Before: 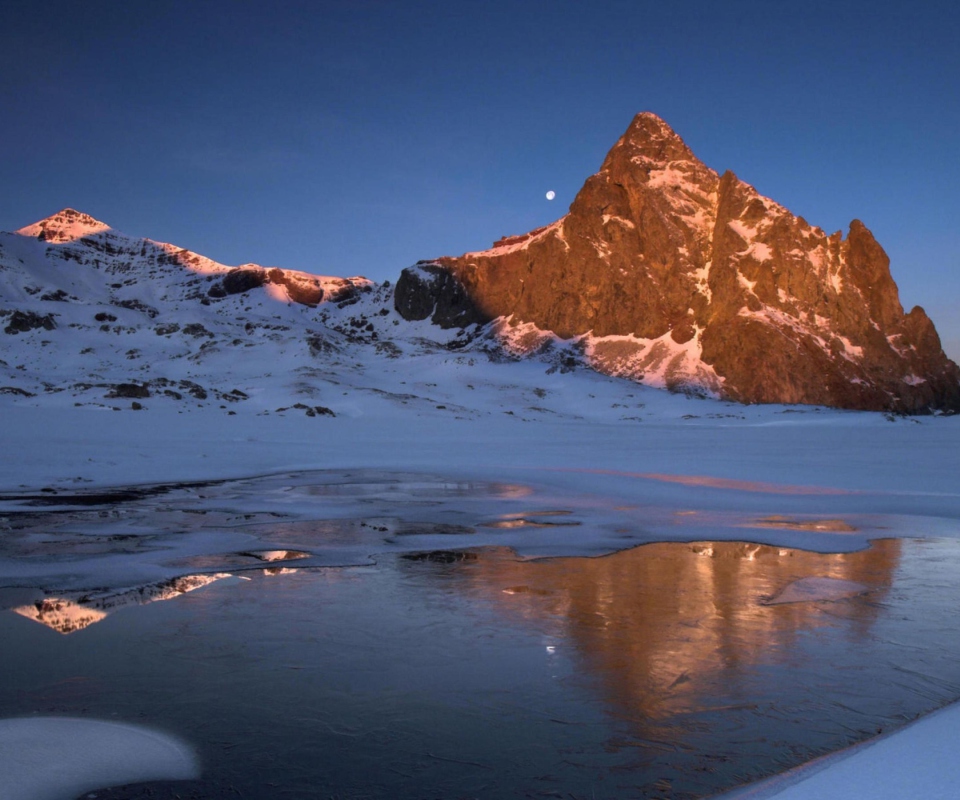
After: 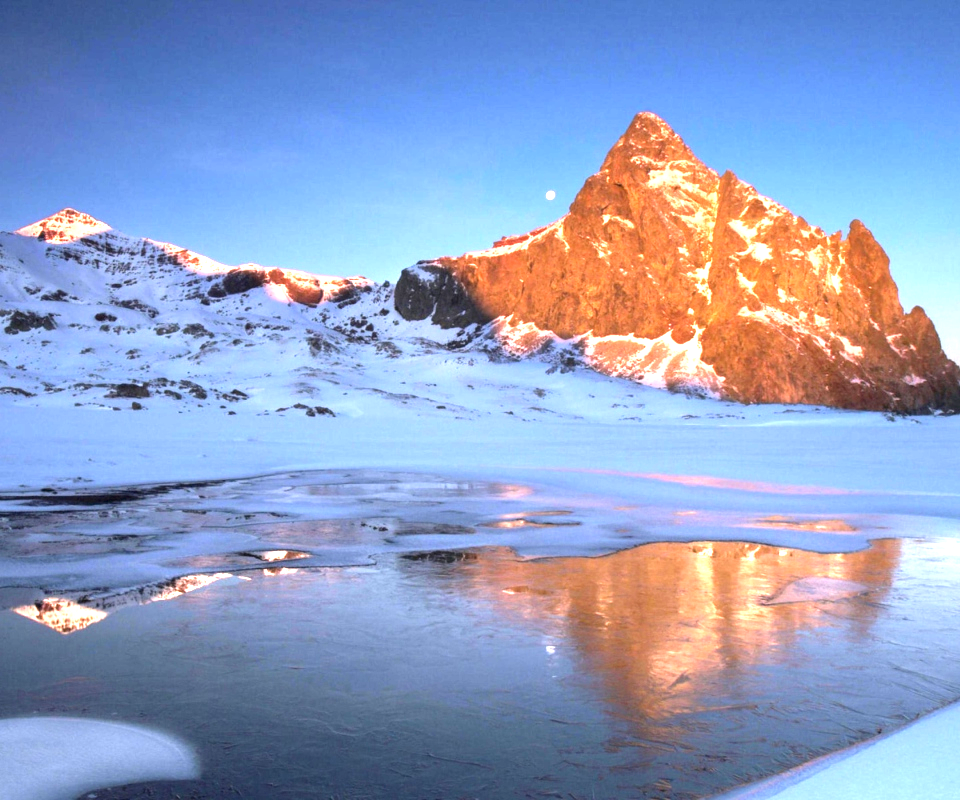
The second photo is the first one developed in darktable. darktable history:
exposure: exposure 1.998 EV, compensate highlight preservation false
